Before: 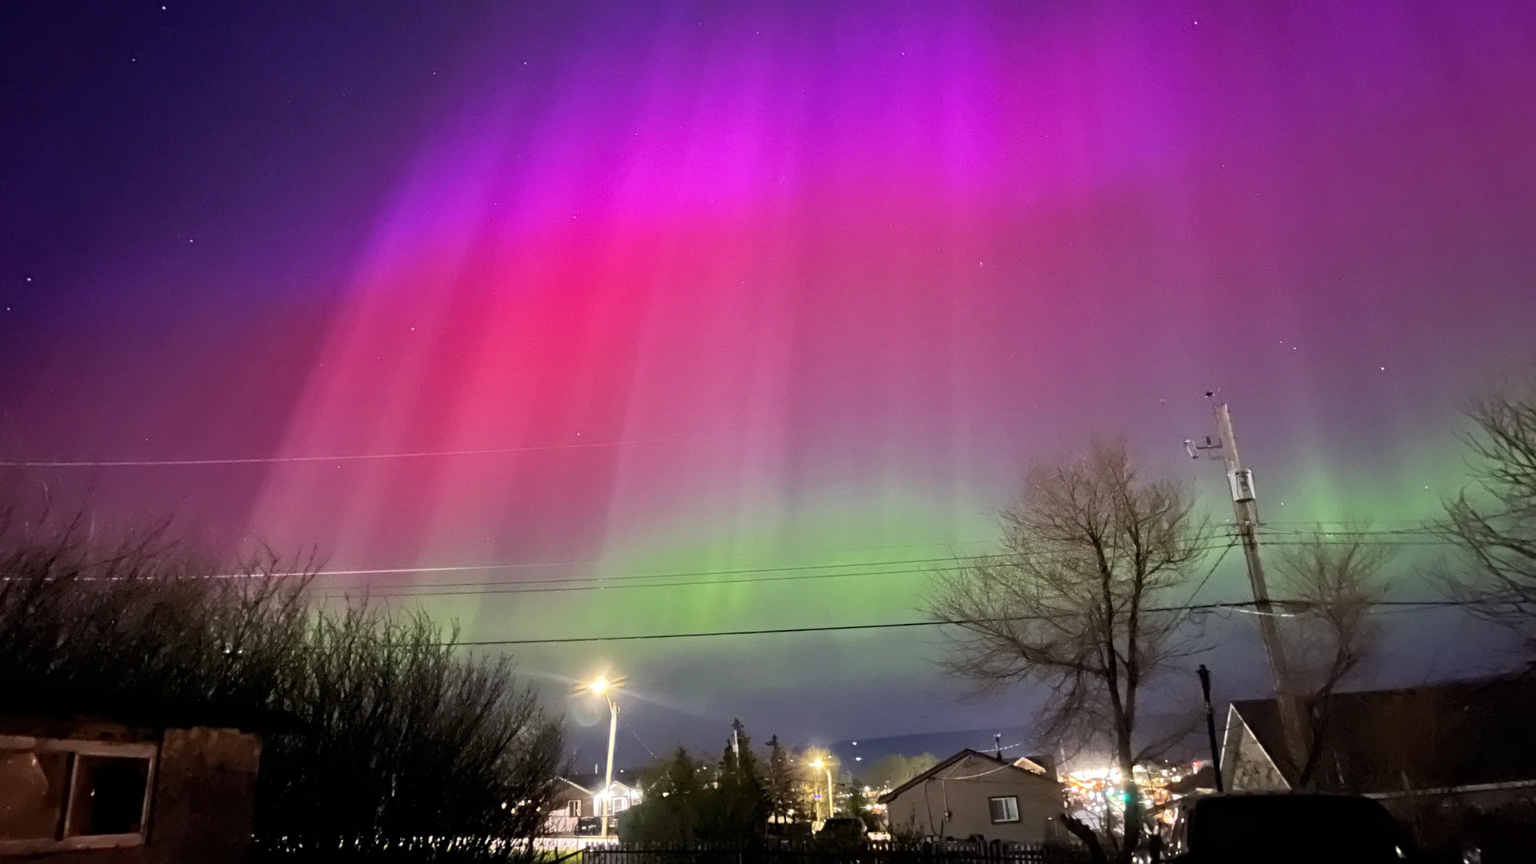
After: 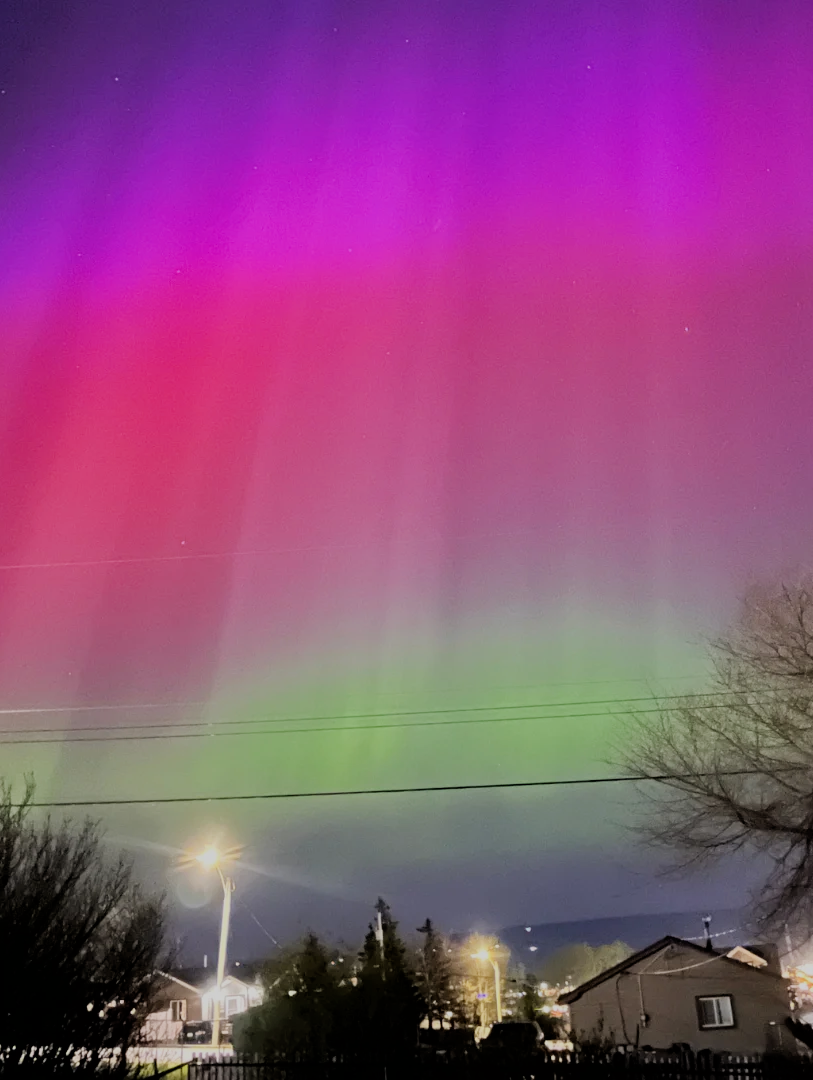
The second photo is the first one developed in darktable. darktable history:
crop: left 28.164%, right 29.473%
filmic rgb: black relative exposure -7.21 EV, white relative exposure 5.39 EV, hardness 3.02
